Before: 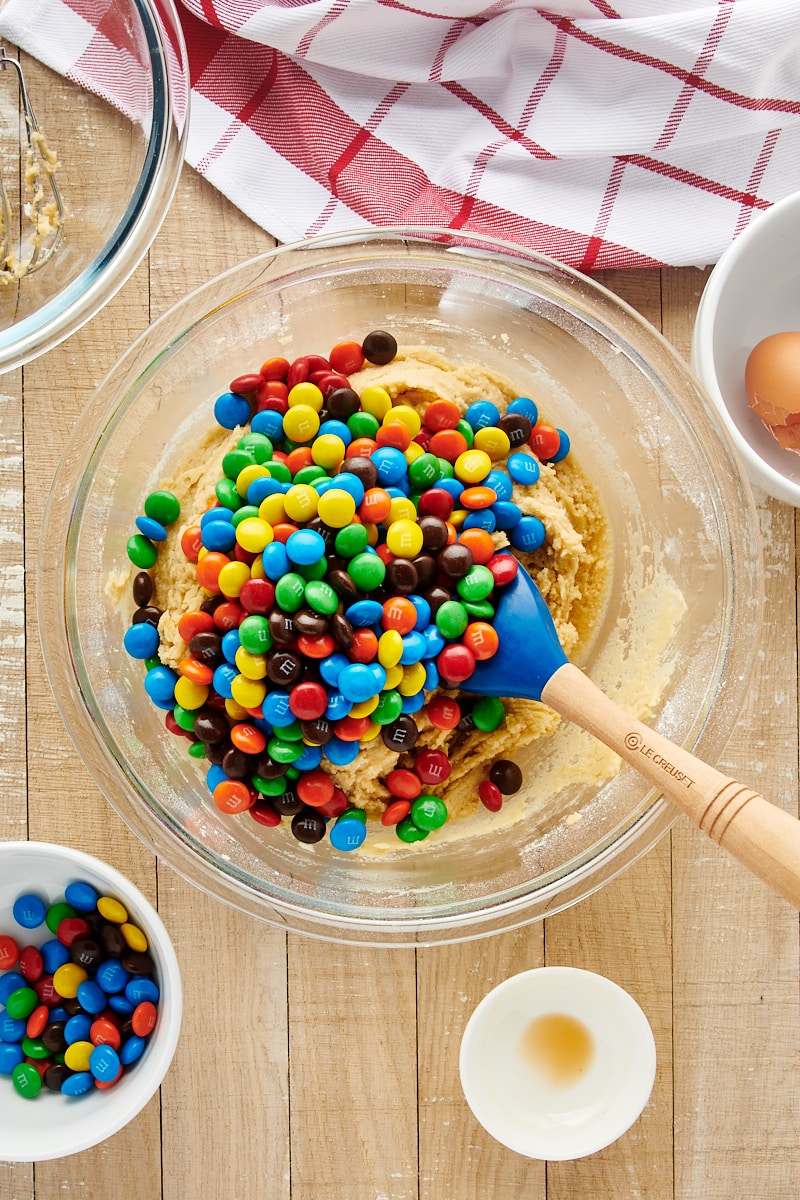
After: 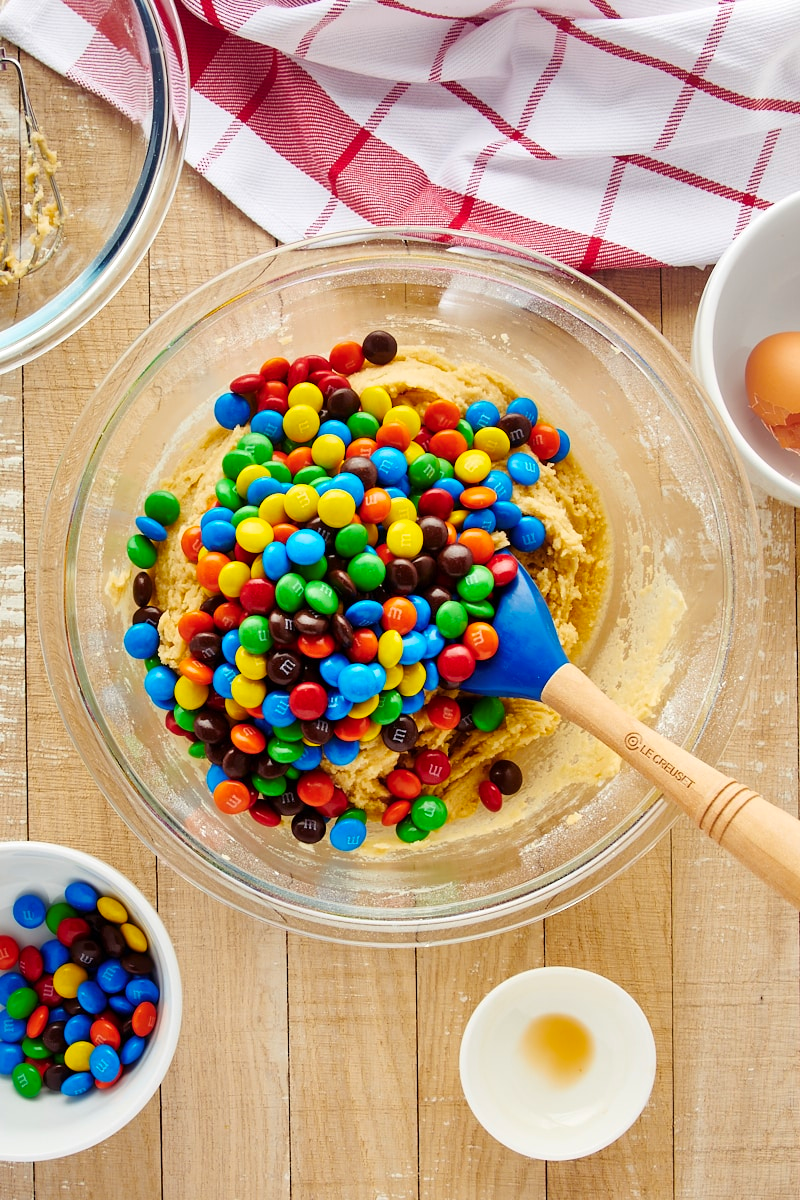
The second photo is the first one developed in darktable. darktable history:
color balance rgb: shadows lift › luminance 0.428%, shadows lift › chroma 6.717%, shadows lift › hue 301.95°, perceptual saturation grading › global saturation 10.112%, global vibrance 20%
